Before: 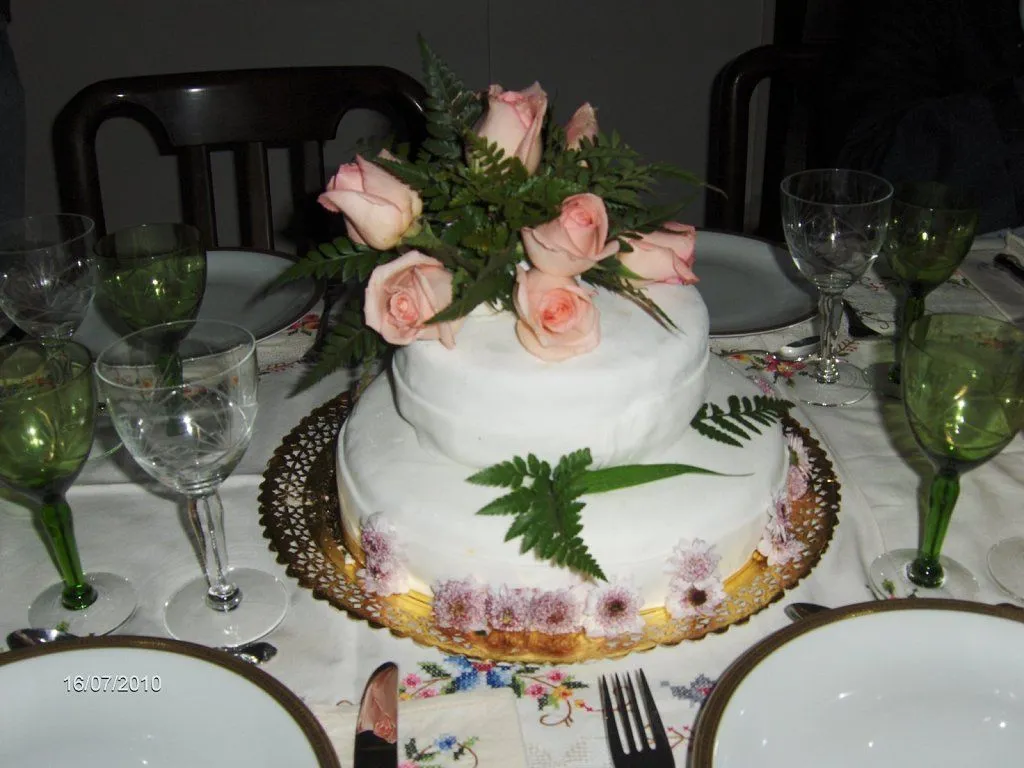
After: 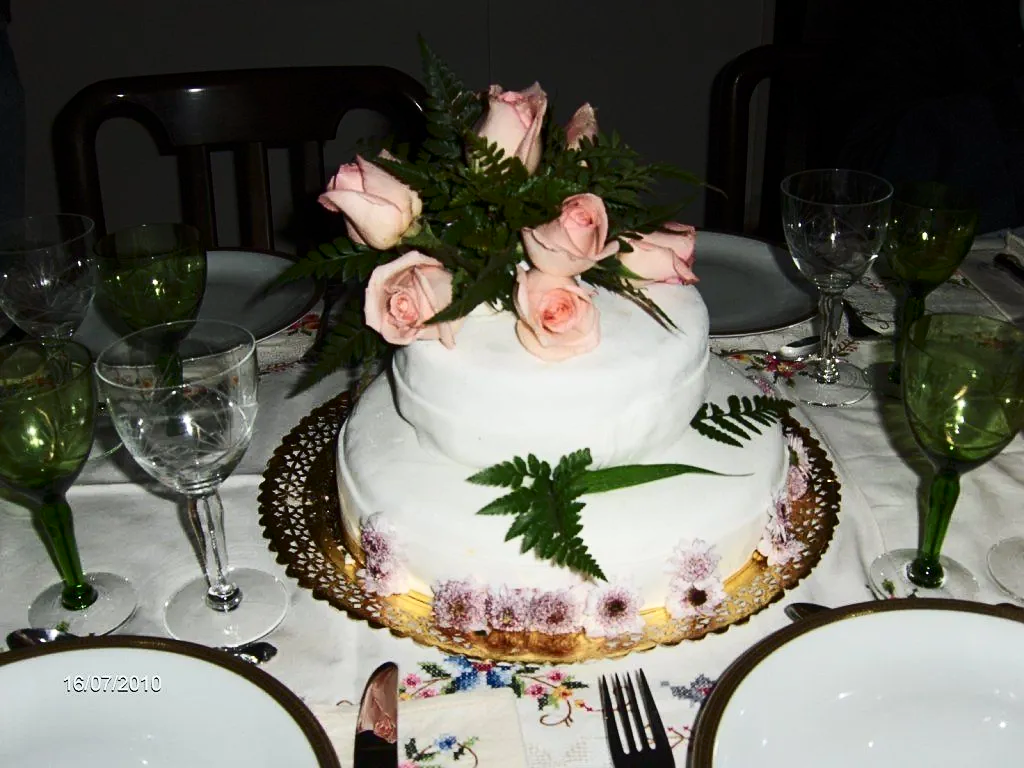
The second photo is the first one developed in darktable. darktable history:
sharpen: amount 0.2
contrast brightness saturation: contrast 0.28
